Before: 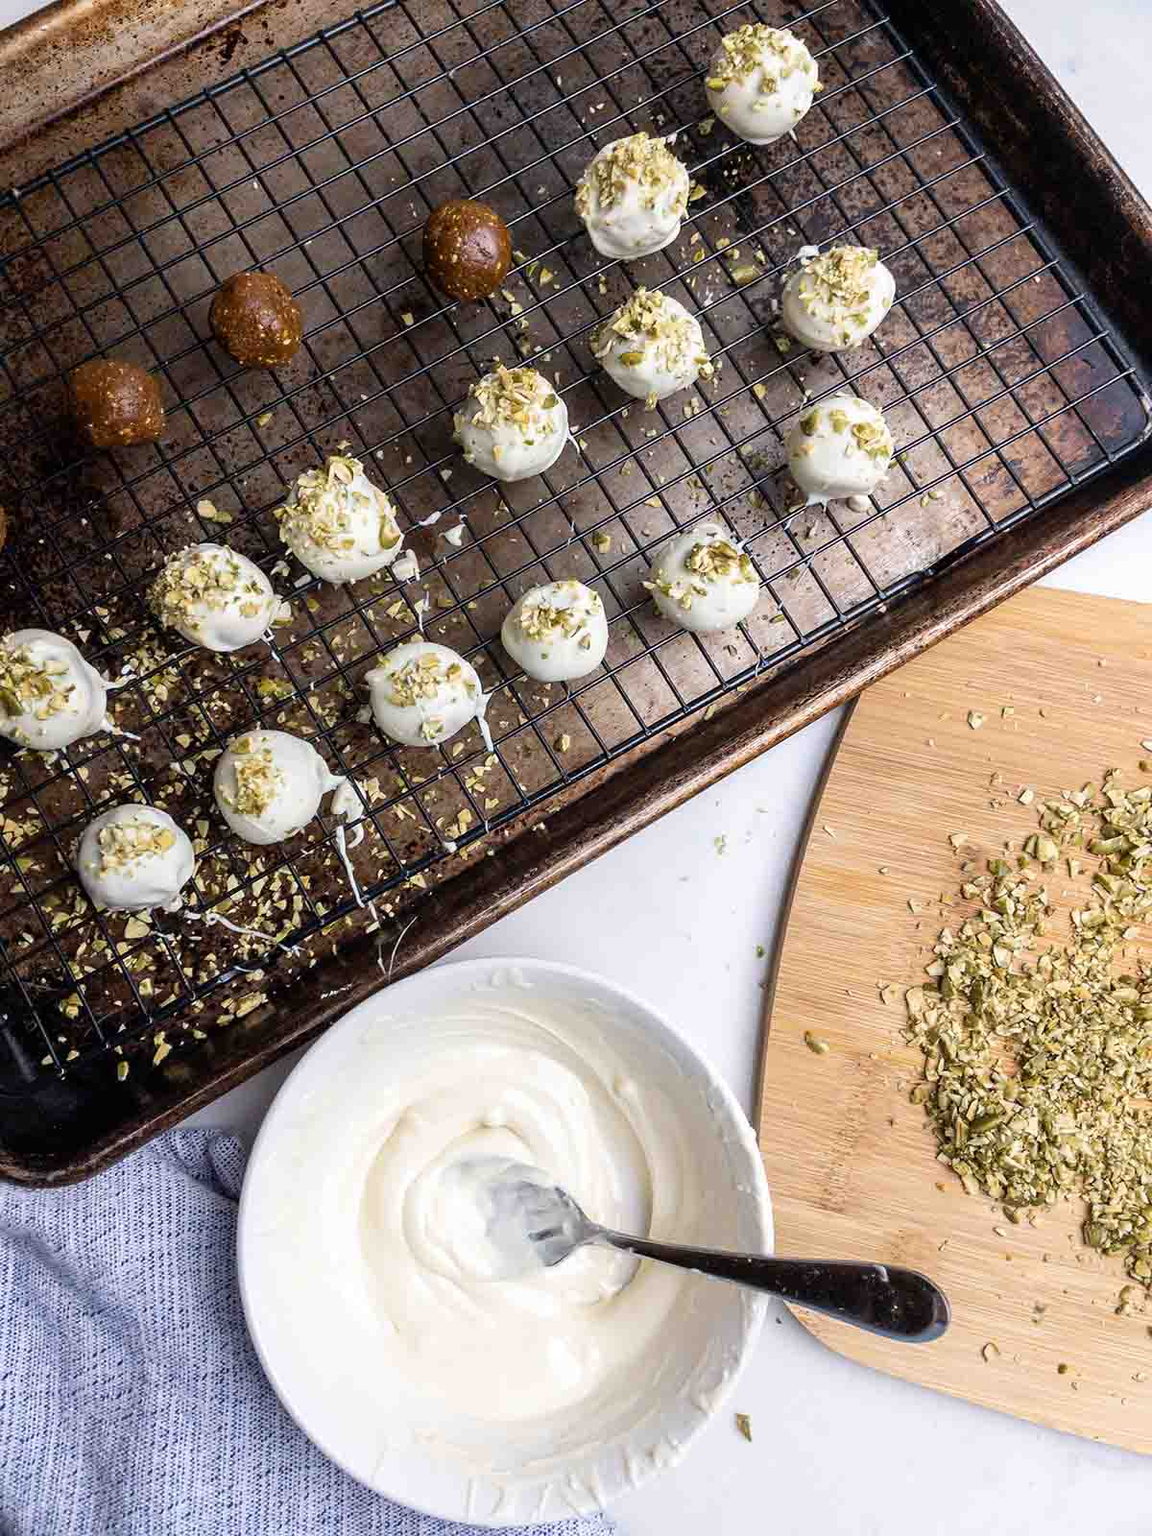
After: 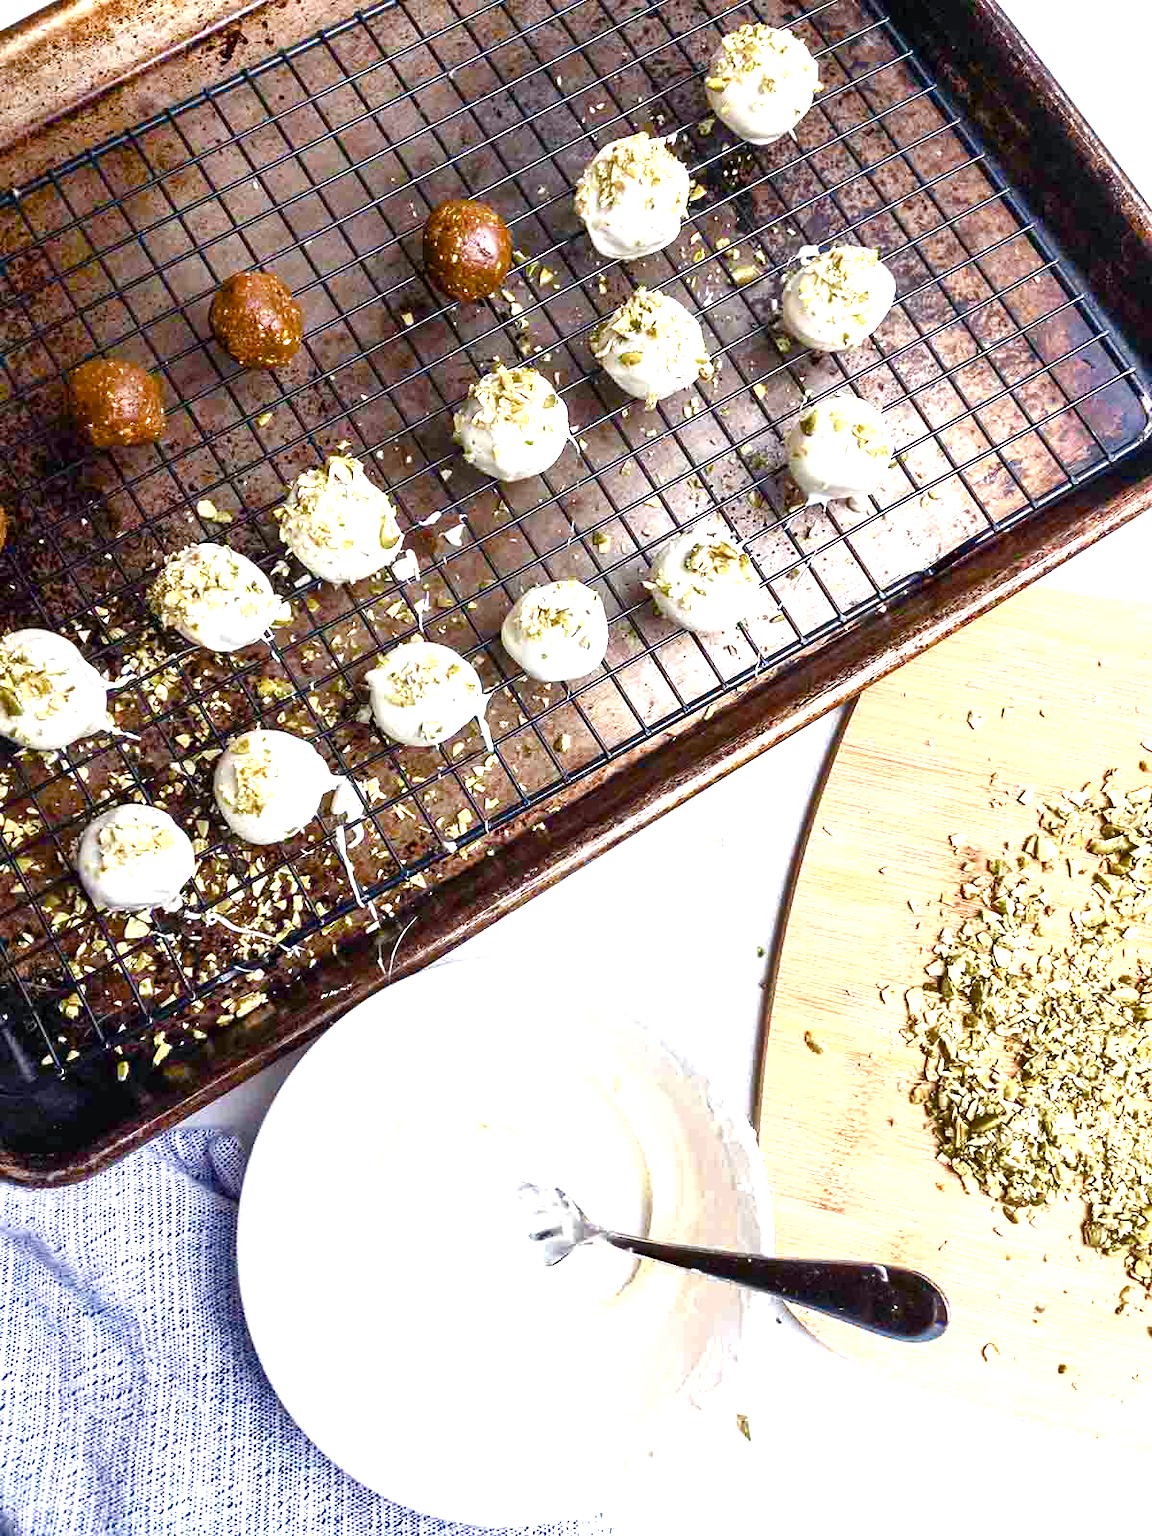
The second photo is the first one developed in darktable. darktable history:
shadows and highlights: shadows 29.63, highlights -30.33, low approximation 0.01, soften with gaussian
exposure: black level correction 0, exposure 1.199 EV, compensate exposure bias true, compensate highlight preservation false
color balance rgb: power › chroma 0.51%, power › hue 258.17°, linear chroma grading › global chroma 14.661%, perceptual saturation grading › global saturation 20%, perceptual saturation grading › highlights -50.04%, perceptual saturation grading › shadows 31.018%, global vibrance 20%
